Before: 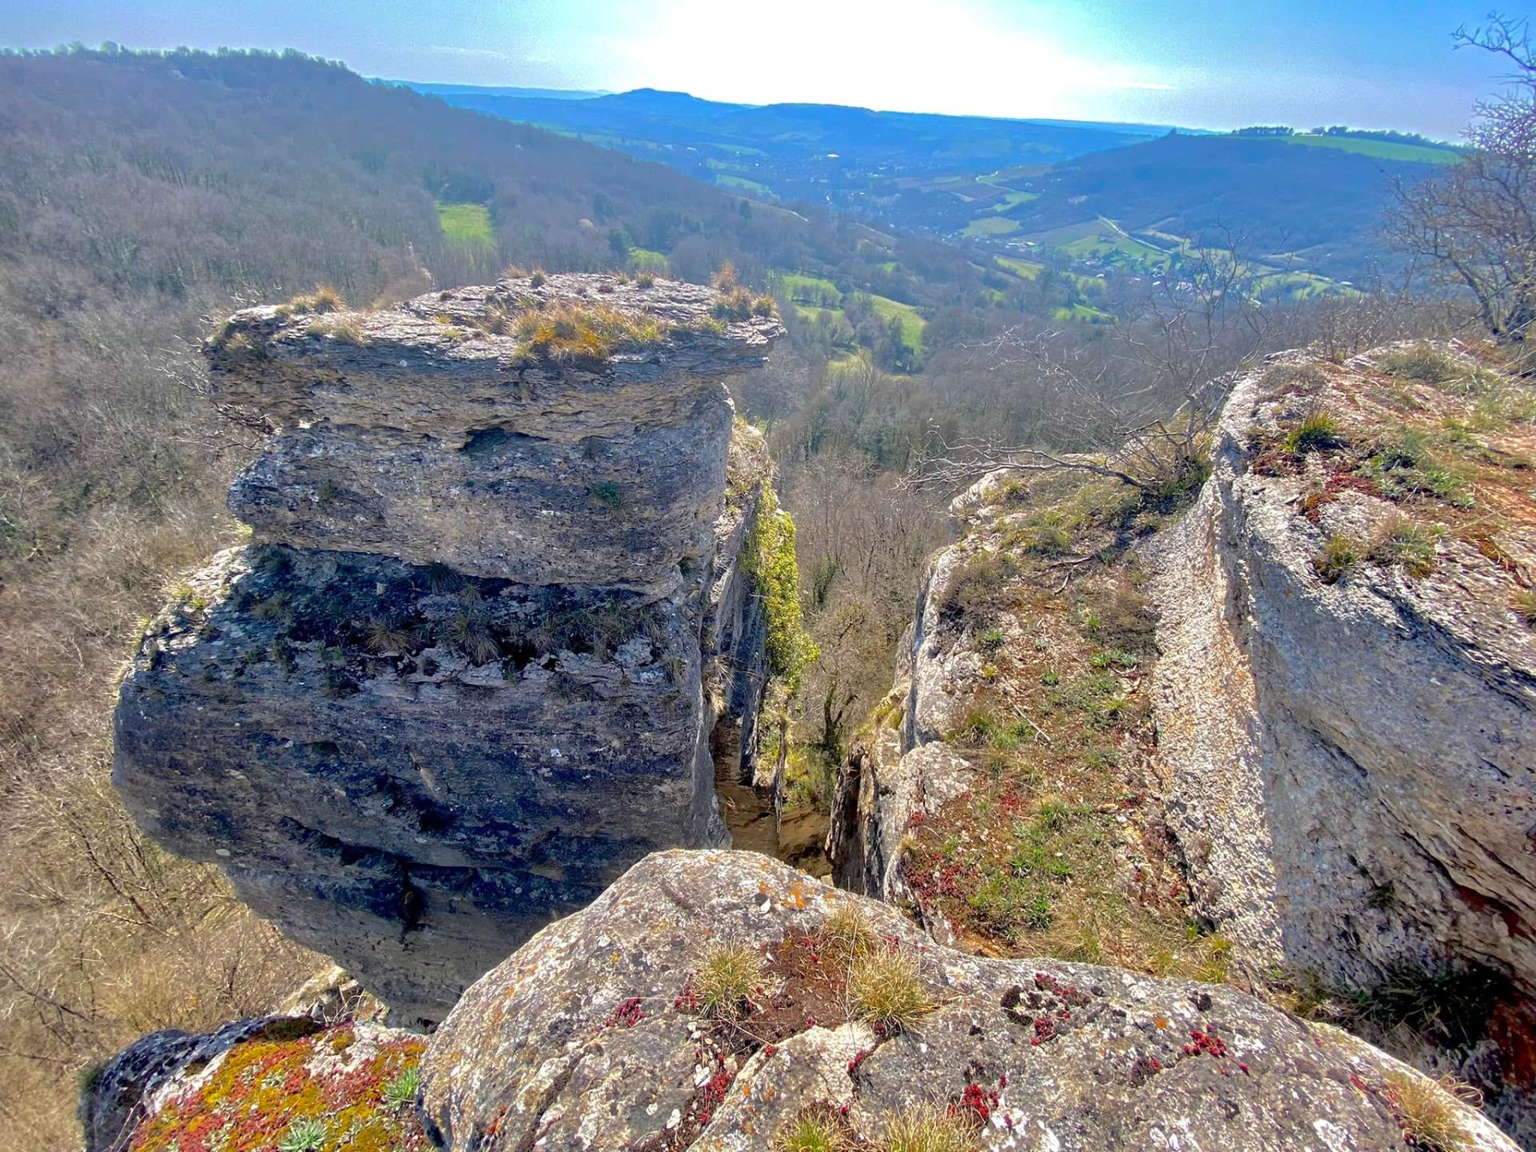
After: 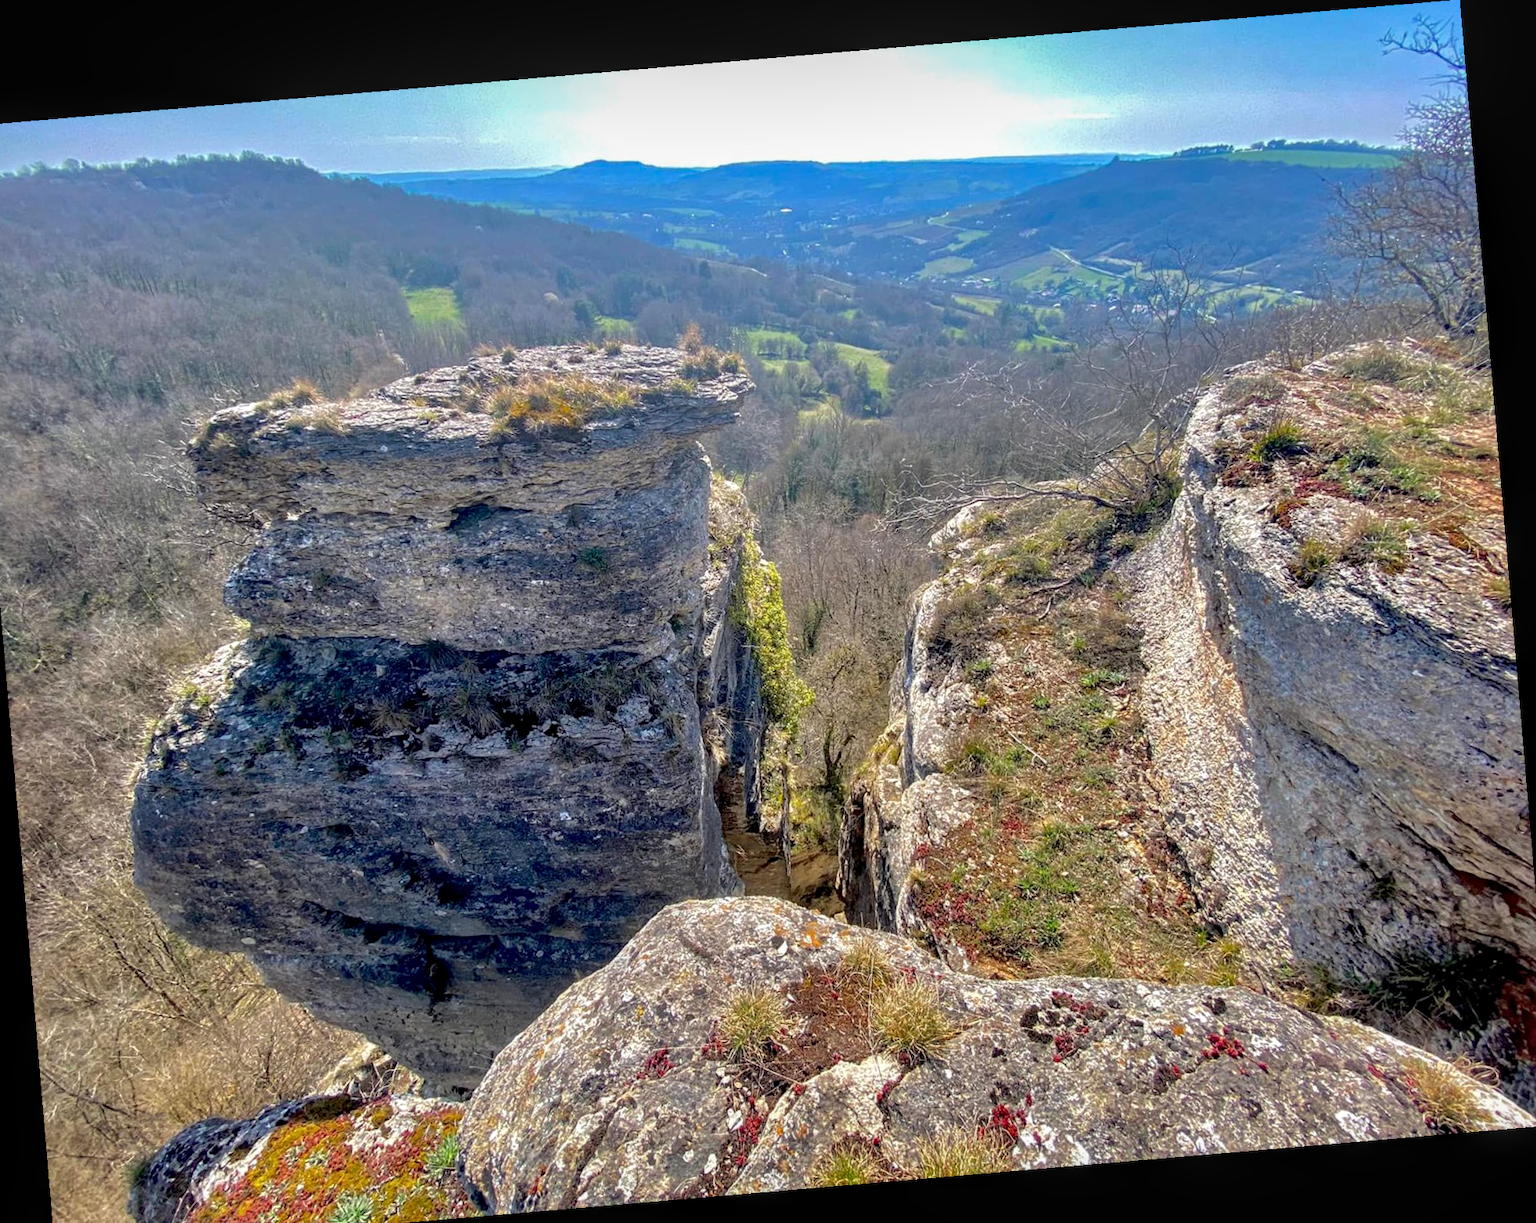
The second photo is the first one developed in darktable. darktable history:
local contrast: on, module defaults
crop and rotate: left 2.536%, right 1.107%, bottom 2.246%
rotate and perspective: rotation -4.86°, automatic cropping off
